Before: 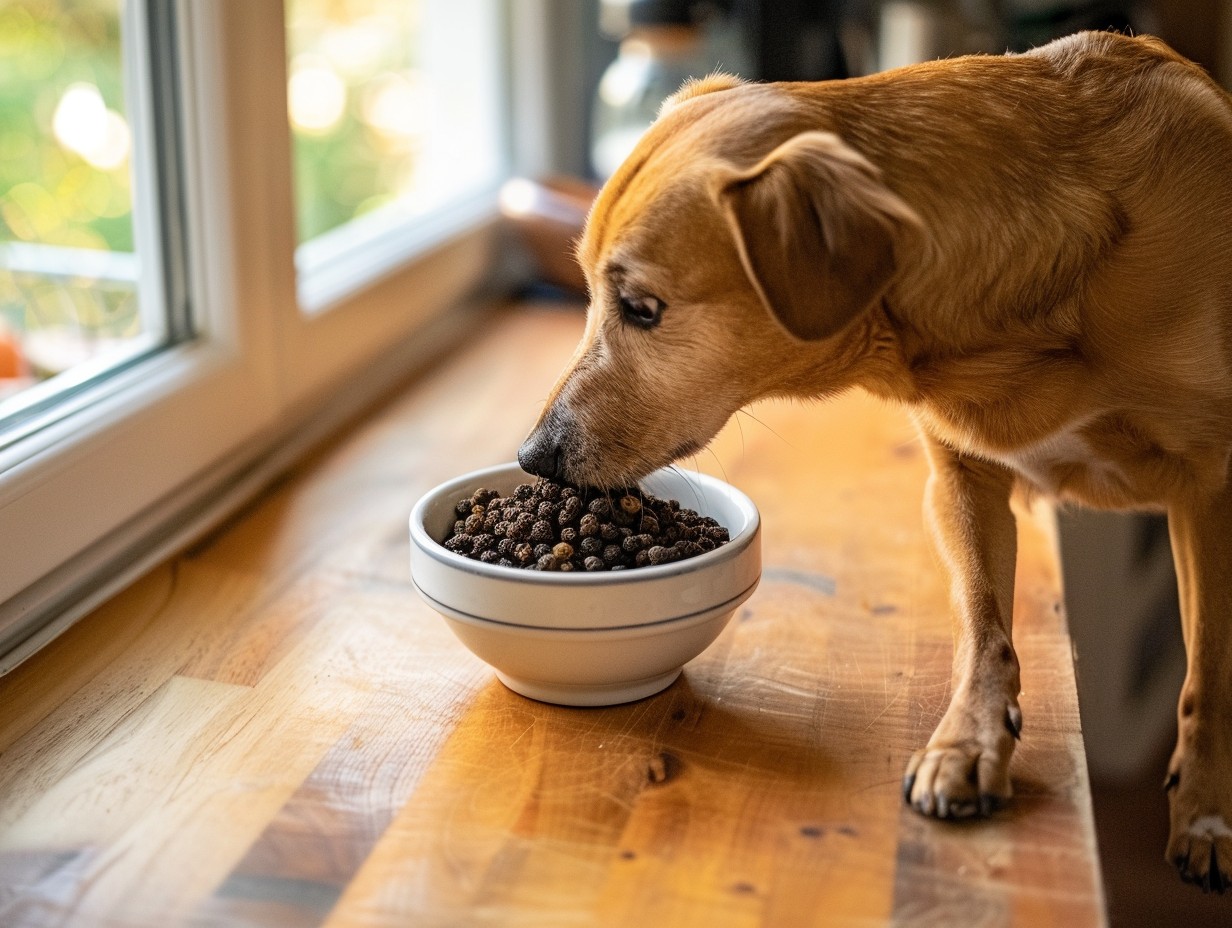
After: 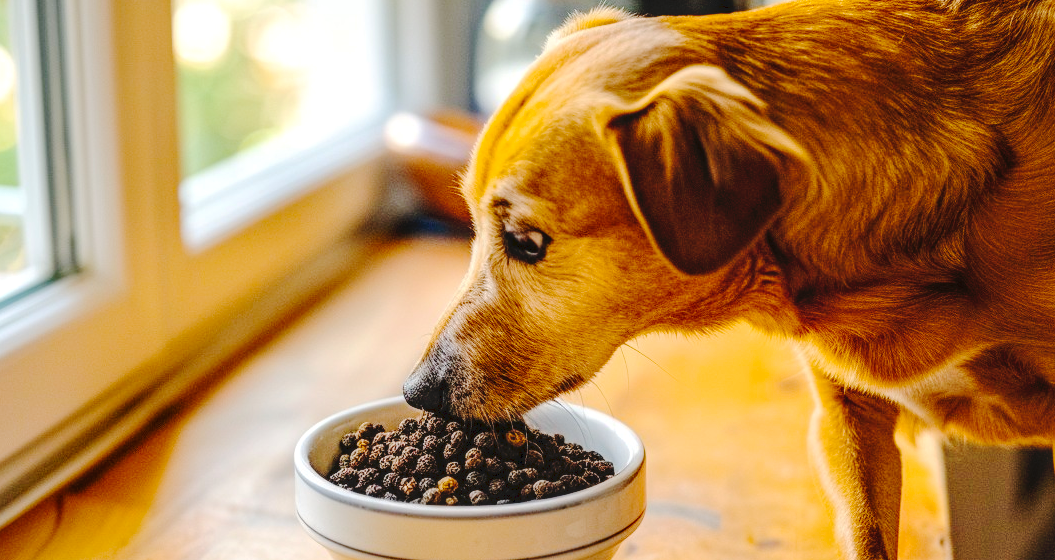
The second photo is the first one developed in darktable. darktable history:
color balance rgb: perceptual saturation grading › global saturation 25%, perceptual brilliance grading › mid-tones 10%, perceptual brilliance grading › shadows 15%, global vibrance 20%
tone curve: curves: ch0 [(0, 0) (0.003, 0.057) (0.011, 0.061) (0.025, 0.065) (0.044, 0.075) (0.069, 0.082) (0.1, 0.09) (0.136, 0.102) (0.177, 0.145) (0.224, 0.195) (0.277, 0.27) (0.335, 0.374) (0.399, 0.486) (0.468, 0.578) (0.543, 0.652) (0.623, 0.717) (0.709, 0.778) (0.801, 0.837) (0.898, 0.909) (1, 1)], preserve colors none
local contrast: on, module defaults
crop and rotate: left 9.345%, top 7.22%, right 4.982%, bottom 32.331%
